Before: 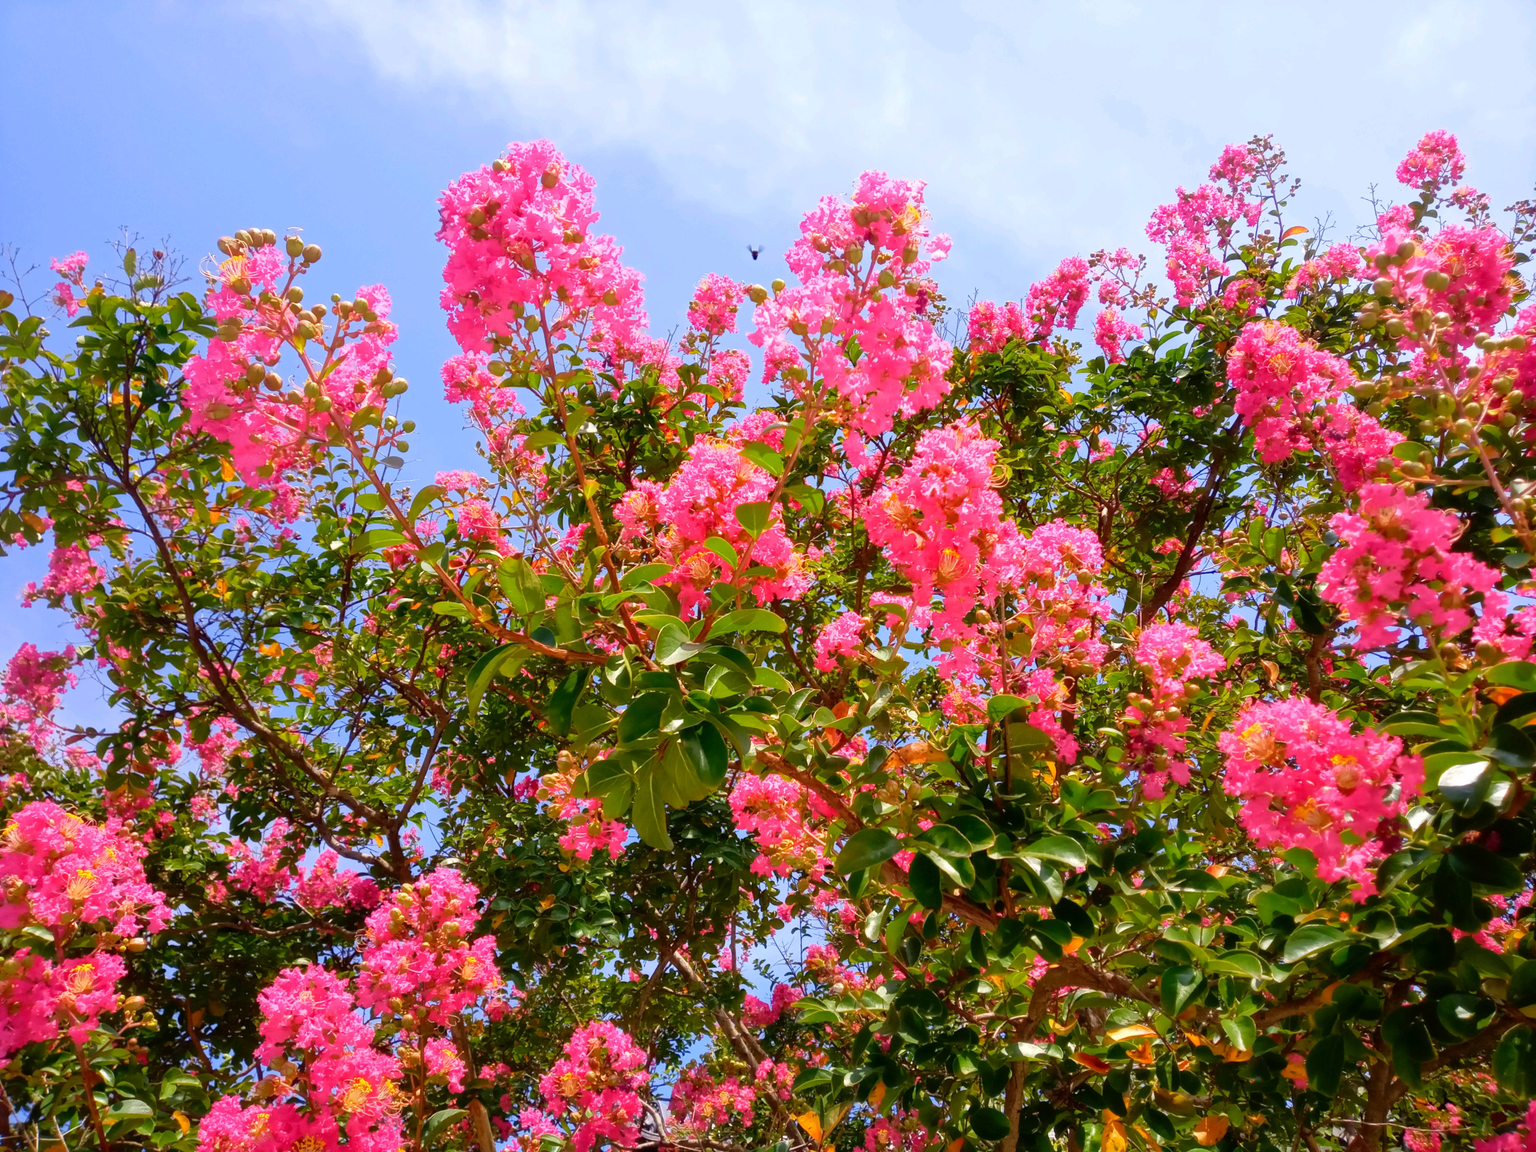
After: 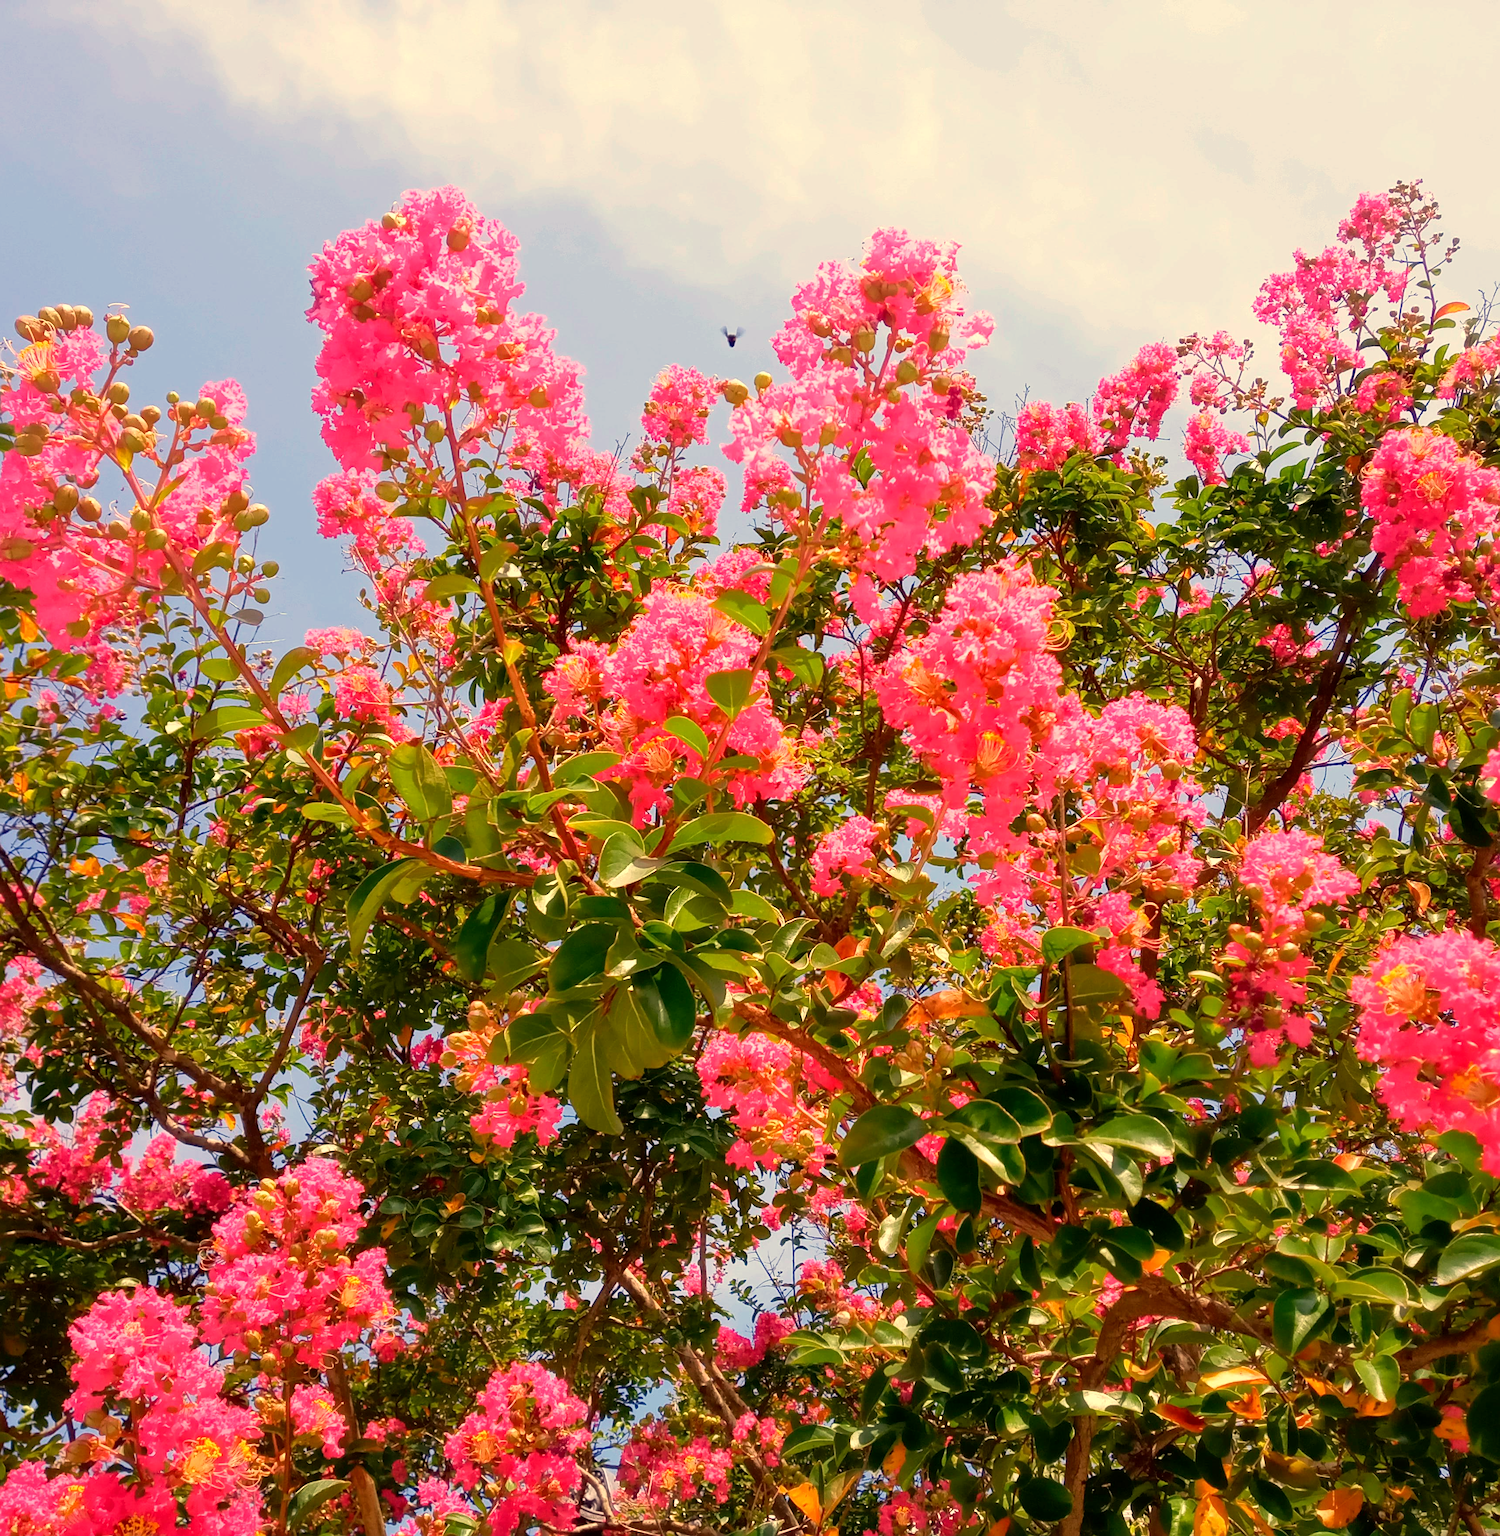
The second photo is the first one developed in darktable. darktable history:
exposure: black level correction 0.001, compensate highlight preservation false
sharpen: on, module defaults
crop: left 13.443%, right 13.31%
white balance: red 1.138, green 0.996, blue 0.812
